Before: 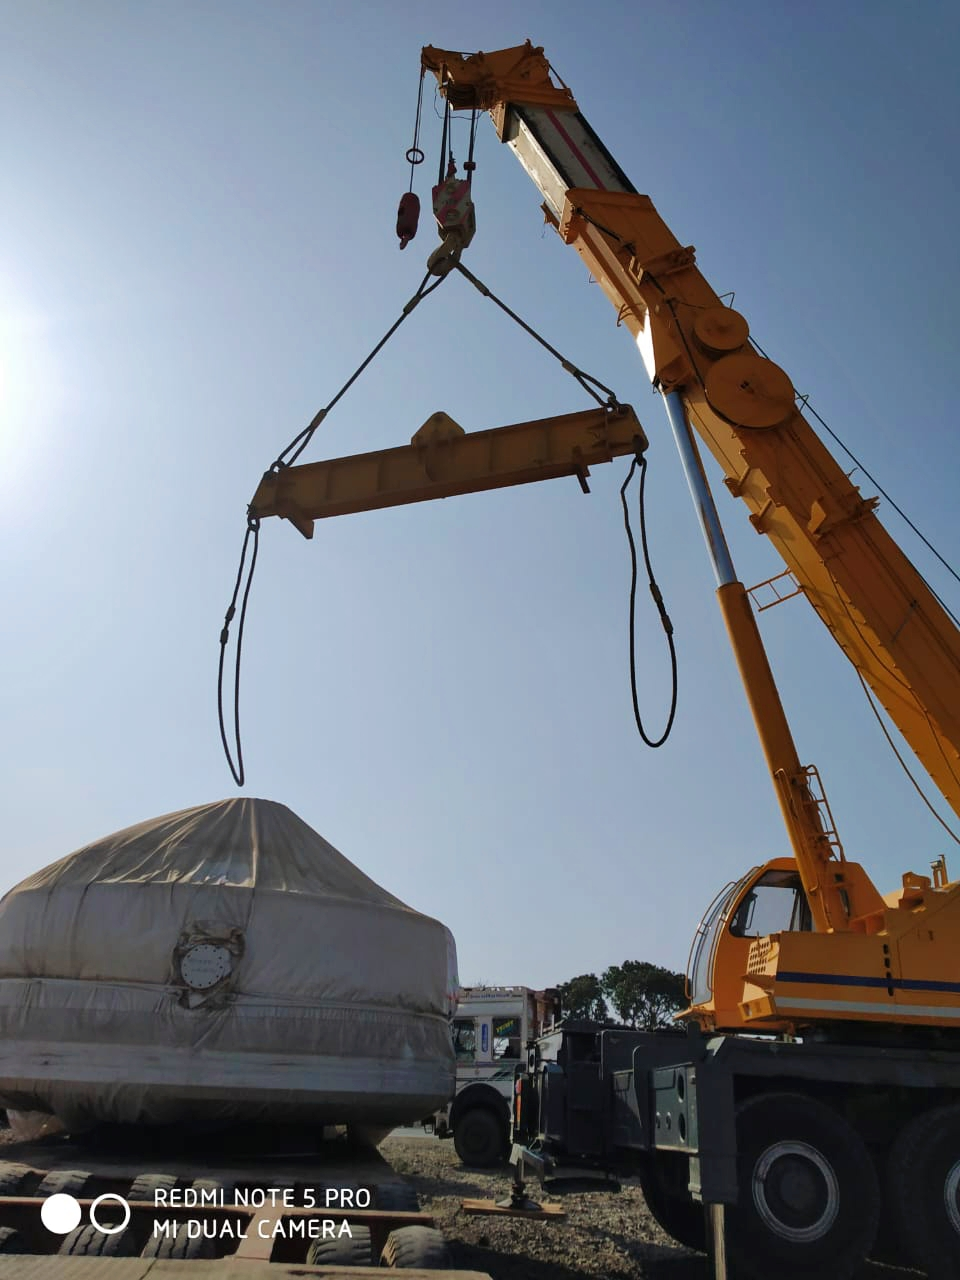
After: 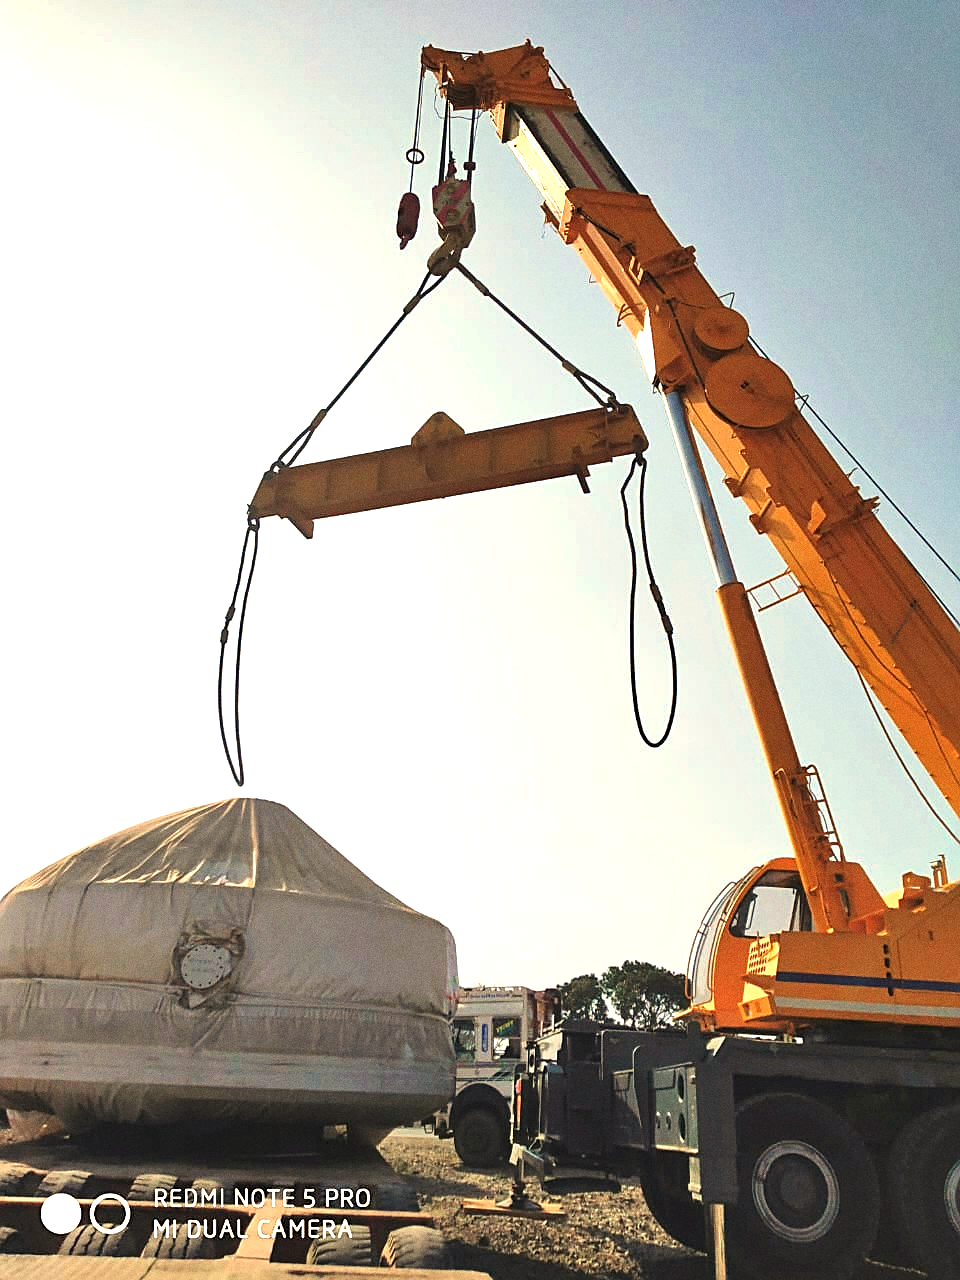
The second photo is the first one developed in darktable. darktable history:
white balance: red 1.123, blue 0.83
exposure: black level correction -0.002, exposure 1.35 EV, compensate highlight preservation false
grain: coarseness 0.09 ISO
sharpen: on, module defaults
